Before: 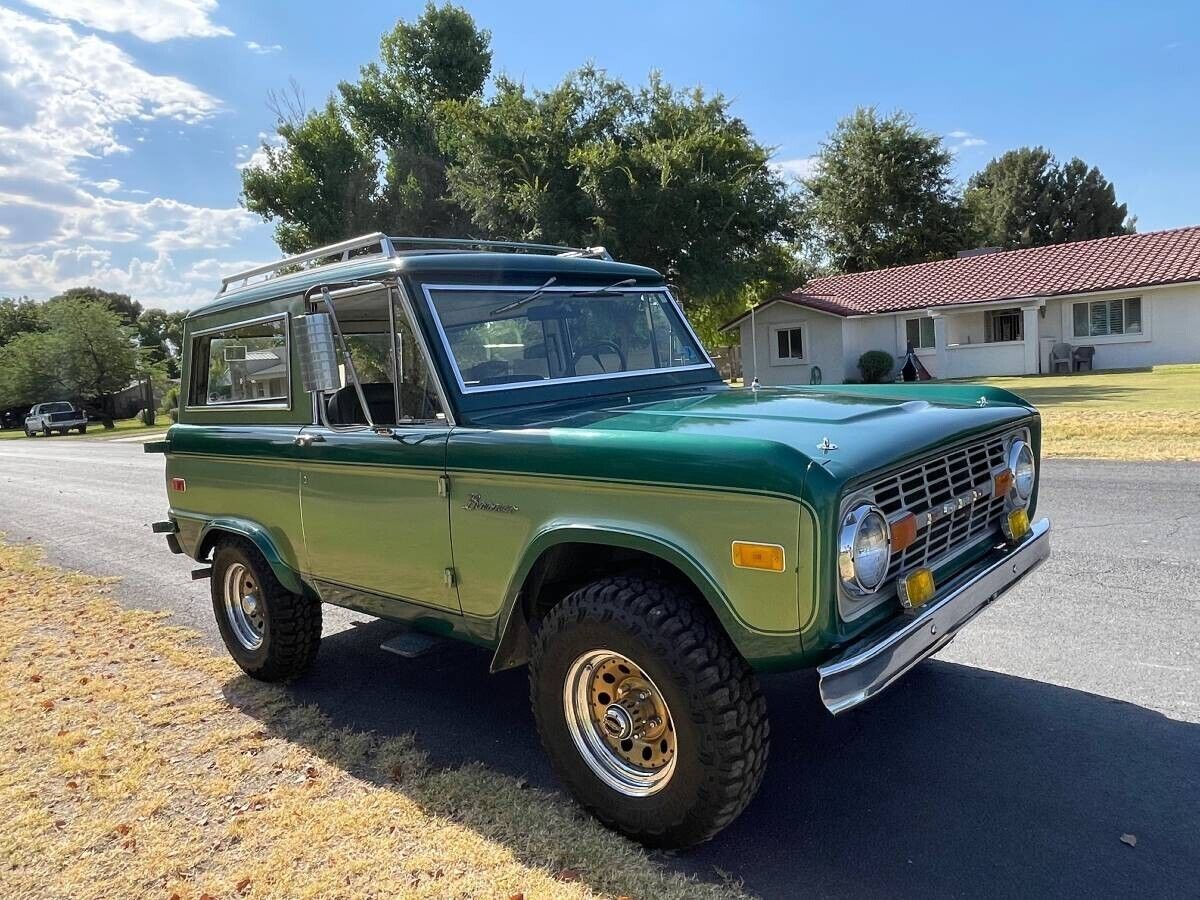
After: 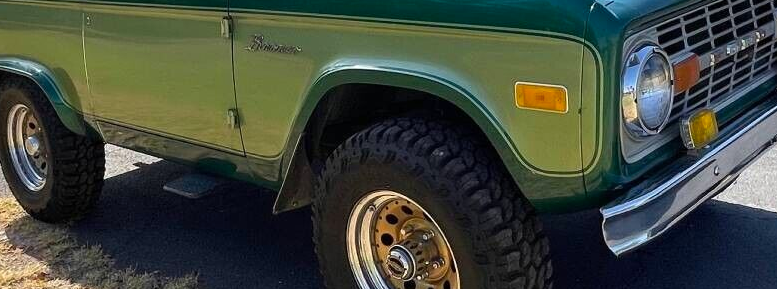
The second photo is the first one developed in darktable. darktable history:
contrast brightness saturation: saturation 0.133
crop: left 18.116%, top 51.015%, right 17.092%, bottom 16.842%
